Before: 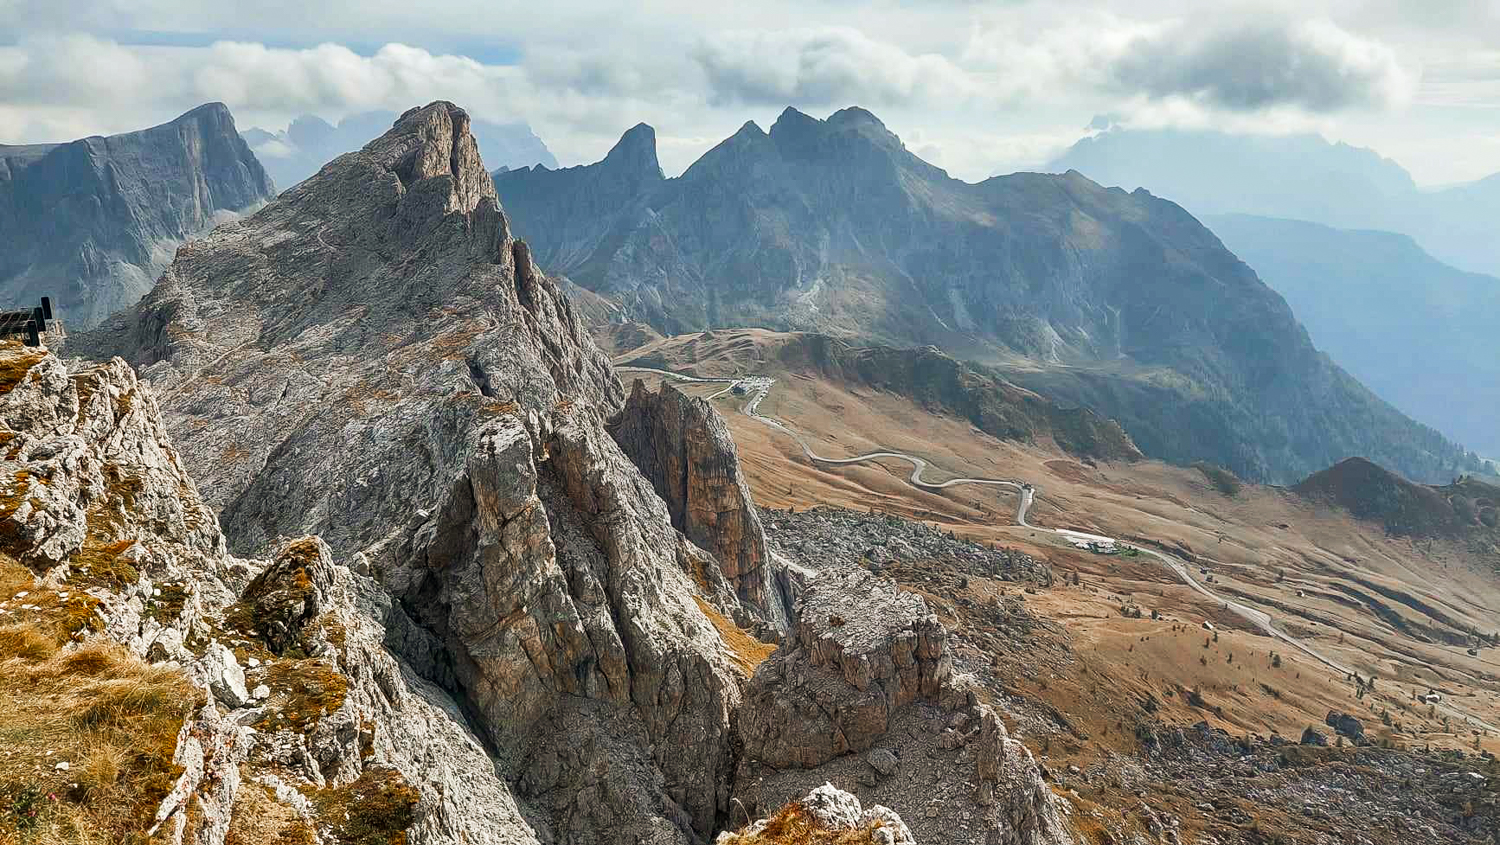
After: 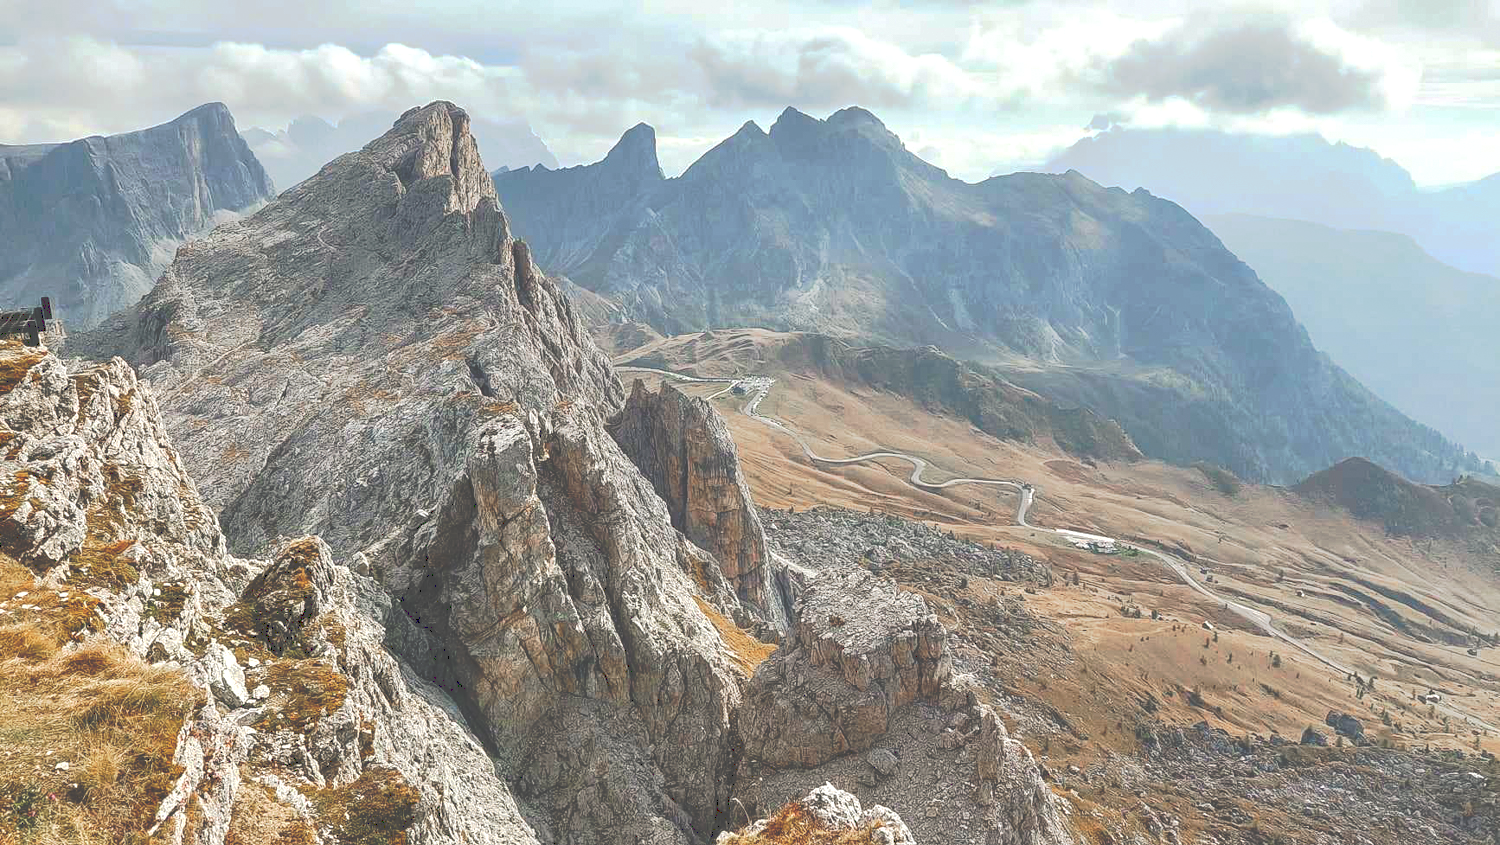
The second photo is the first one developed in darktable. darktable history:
exposure: exposure 0.3 EV, compensate highlight preservation false
tone curve: curves: ch0 [(0, 0) (0.003, 0.278) (0.011, 0.282) (0.025, 0.282) (0.044, 0.29) (0.069, 0.295) (0.1, 0.306) (0.136, 0.316) (0.177, 0.33) (0.224, 0.358) (0.277, 0.403) (0.335, 0.451) (0.399, 0.505) (0.468, 0.558) (0.543, 0.611) (0.623, 0.679) (0.709, 0.751) (0.801, 0.815) (0.898, 0.863) (1, 1)], preserve colors none
